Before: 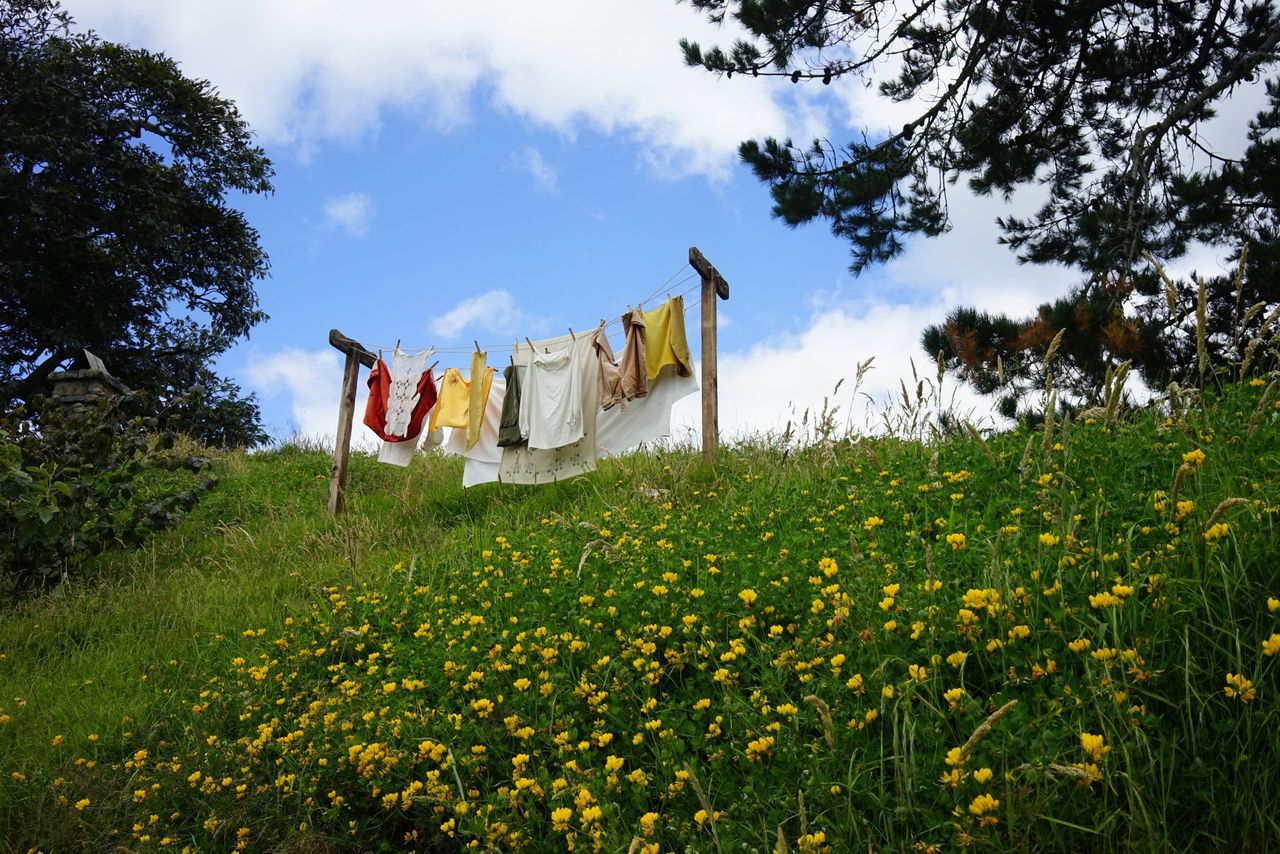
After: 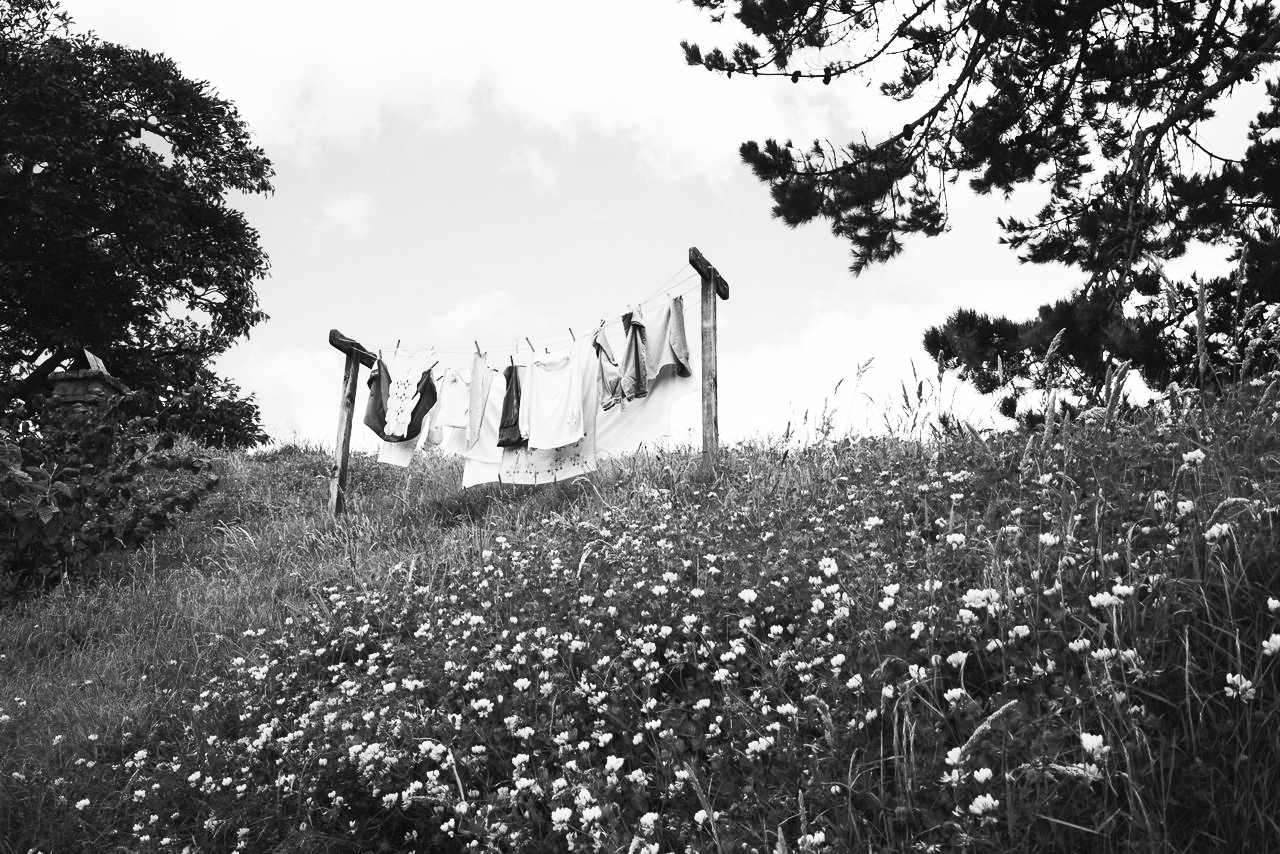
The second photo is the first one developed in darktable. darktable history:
contrast brightness saturation: contrast 0.544, brightness 0.457, saturation -0.993
